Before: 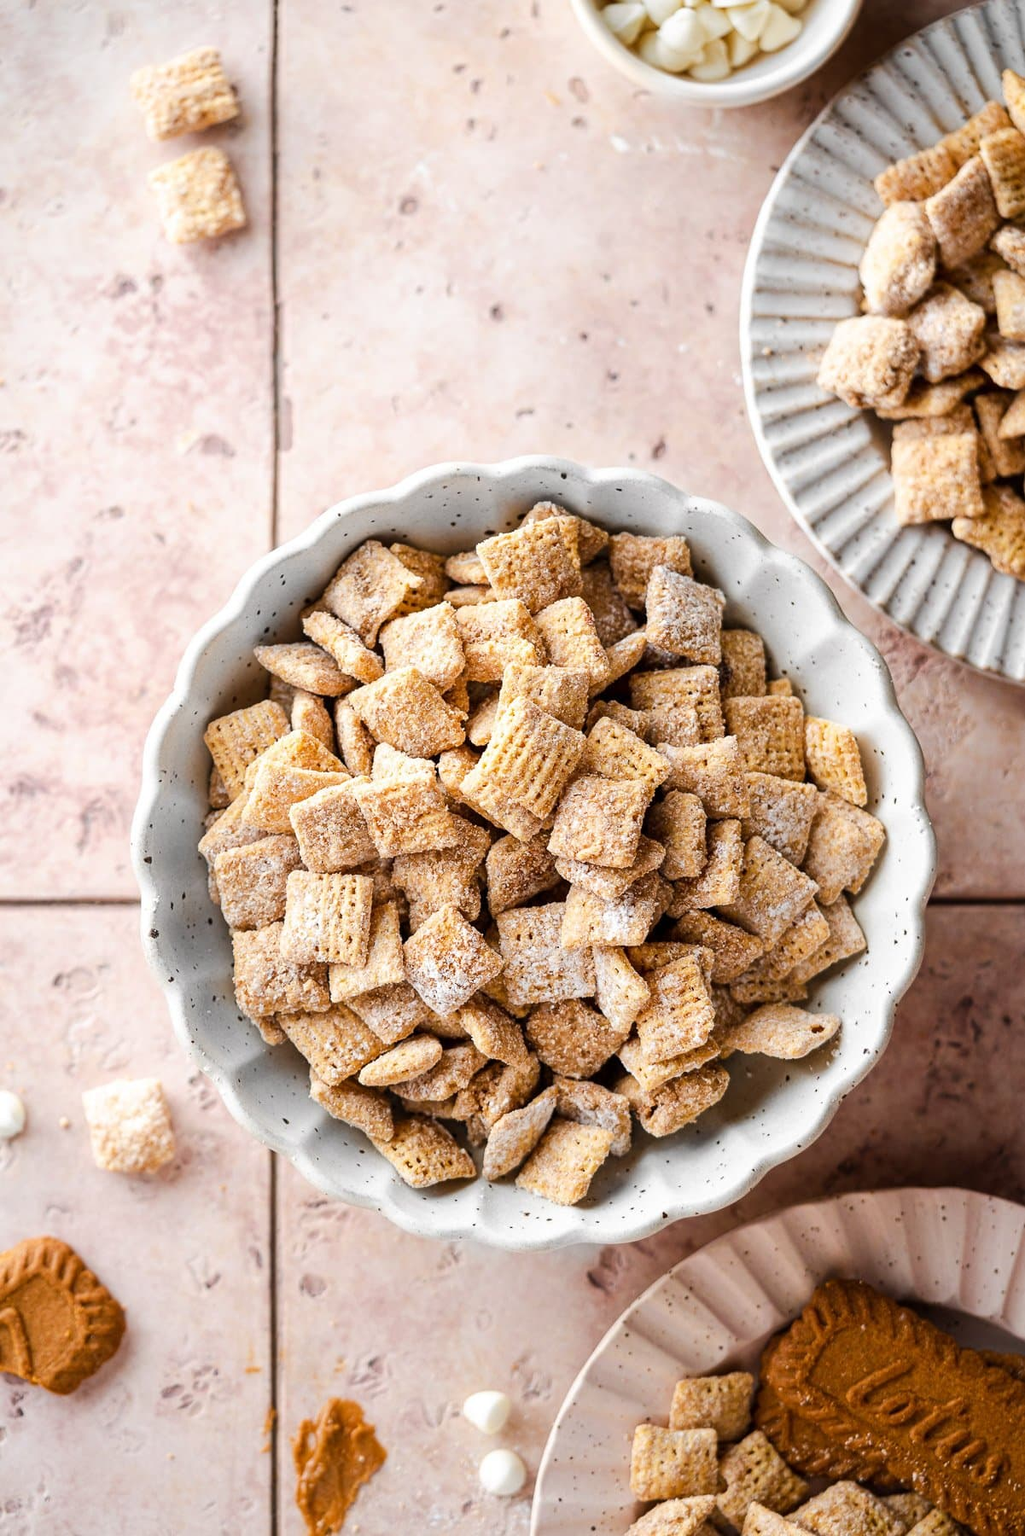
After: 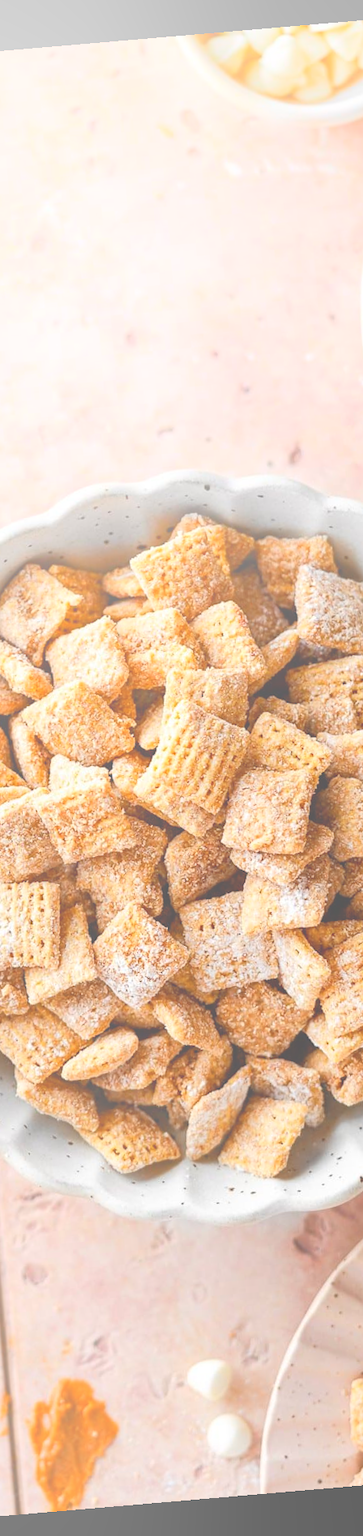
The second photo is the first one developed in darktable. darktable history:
crop: left 33.36%, right 33.36%
shadows and highlights: low approximation 0.01, soften with gaussian
tone equalizer: on, module defaults
bloom: size 40%
rotate and perspective: rotation -4.86°, automatic cropping off
